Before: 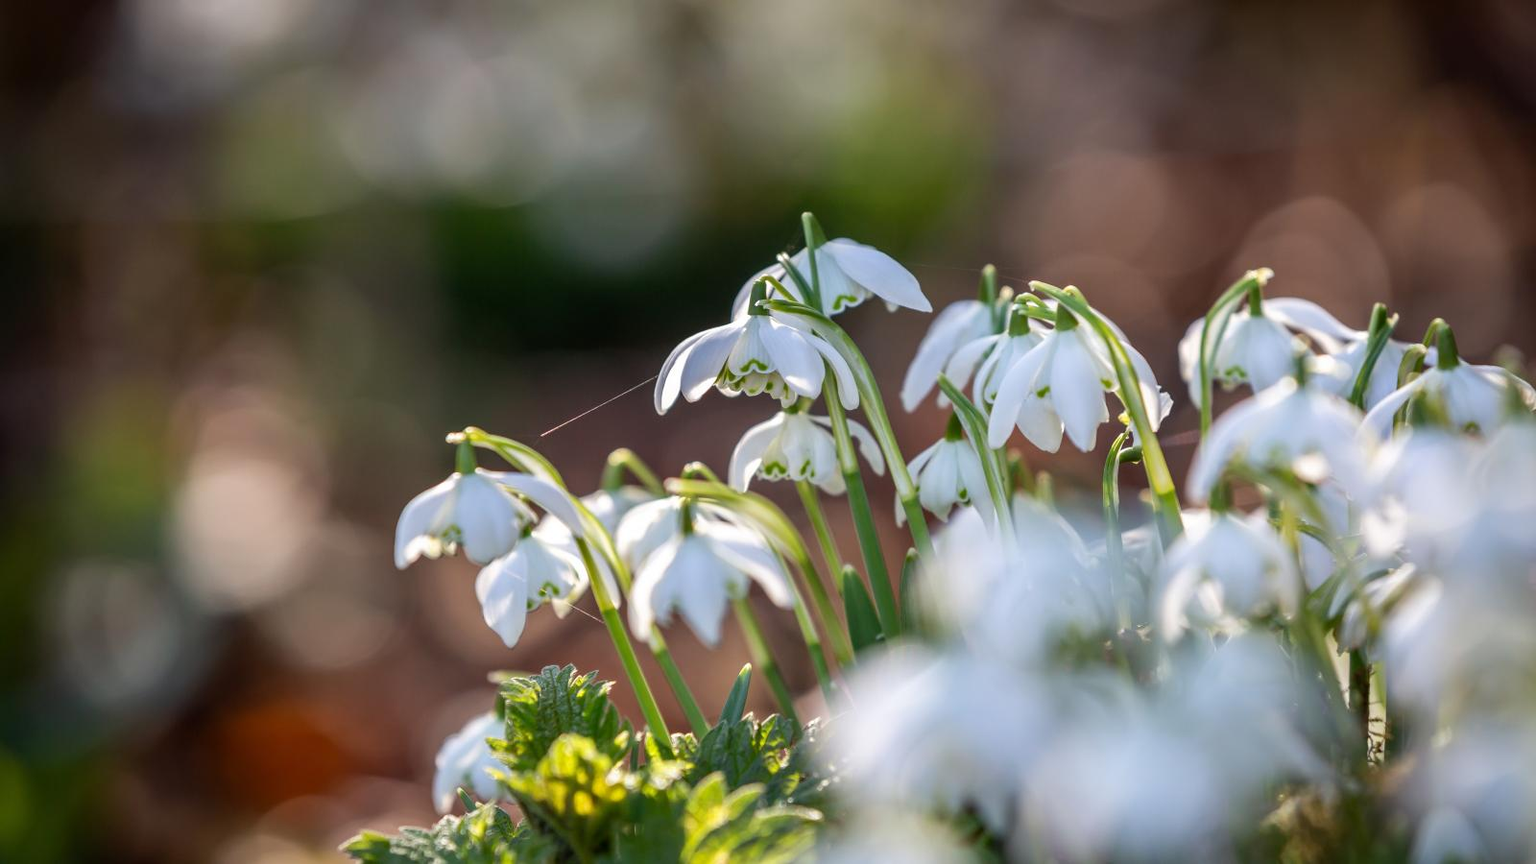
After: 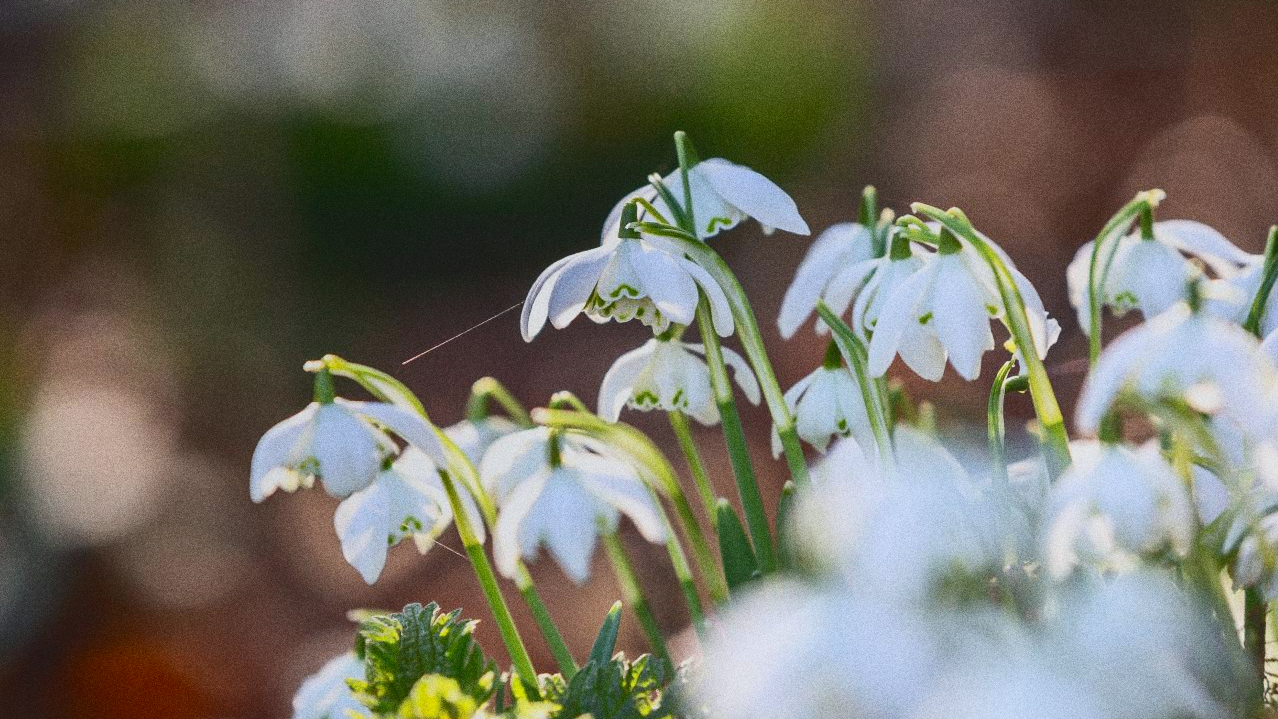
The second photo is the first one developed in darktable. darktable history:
local contrast: detail 69%
contrast brightness saturation: contrast 0.28
crop and rotate: left 10.071%, top 10.071%, right 10.02%, bottom 10.02%
grain: coarseness 0.09 ISO, strength 40%
white balance: red 0.988, blue 1.017
